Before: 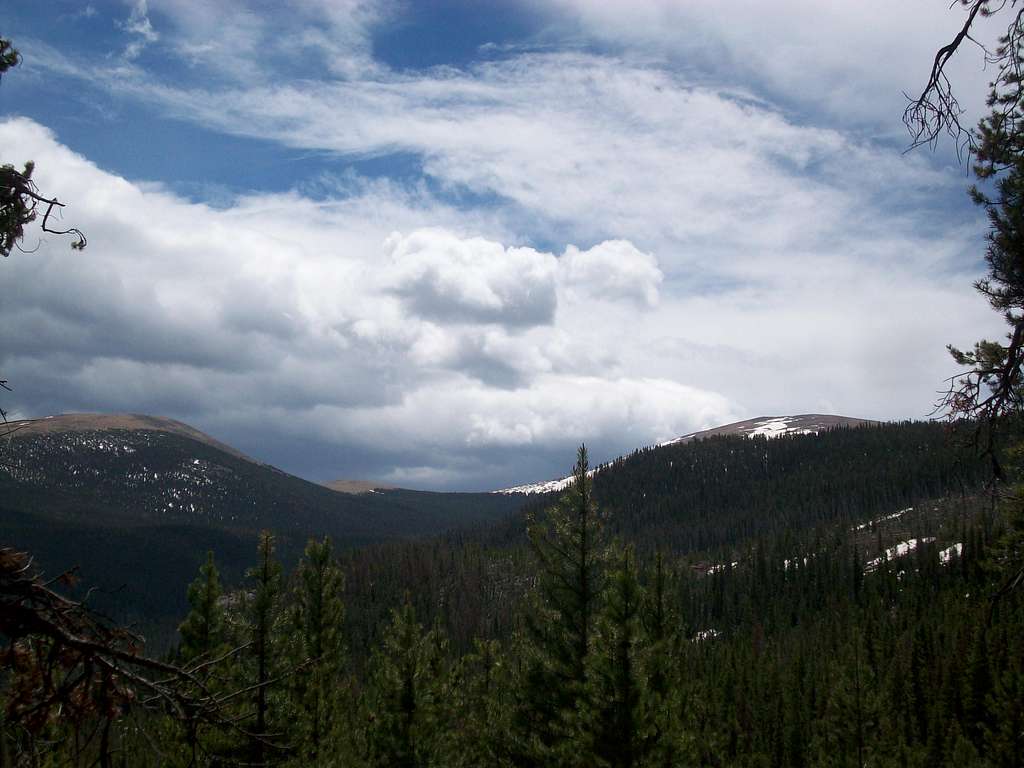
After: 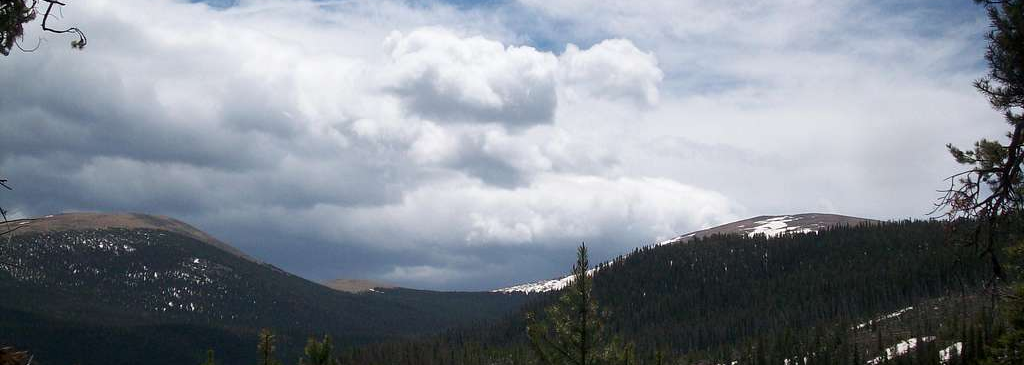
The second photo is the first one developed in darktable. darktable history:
crop and rotate: top 26.175%, bottom 26.17%
